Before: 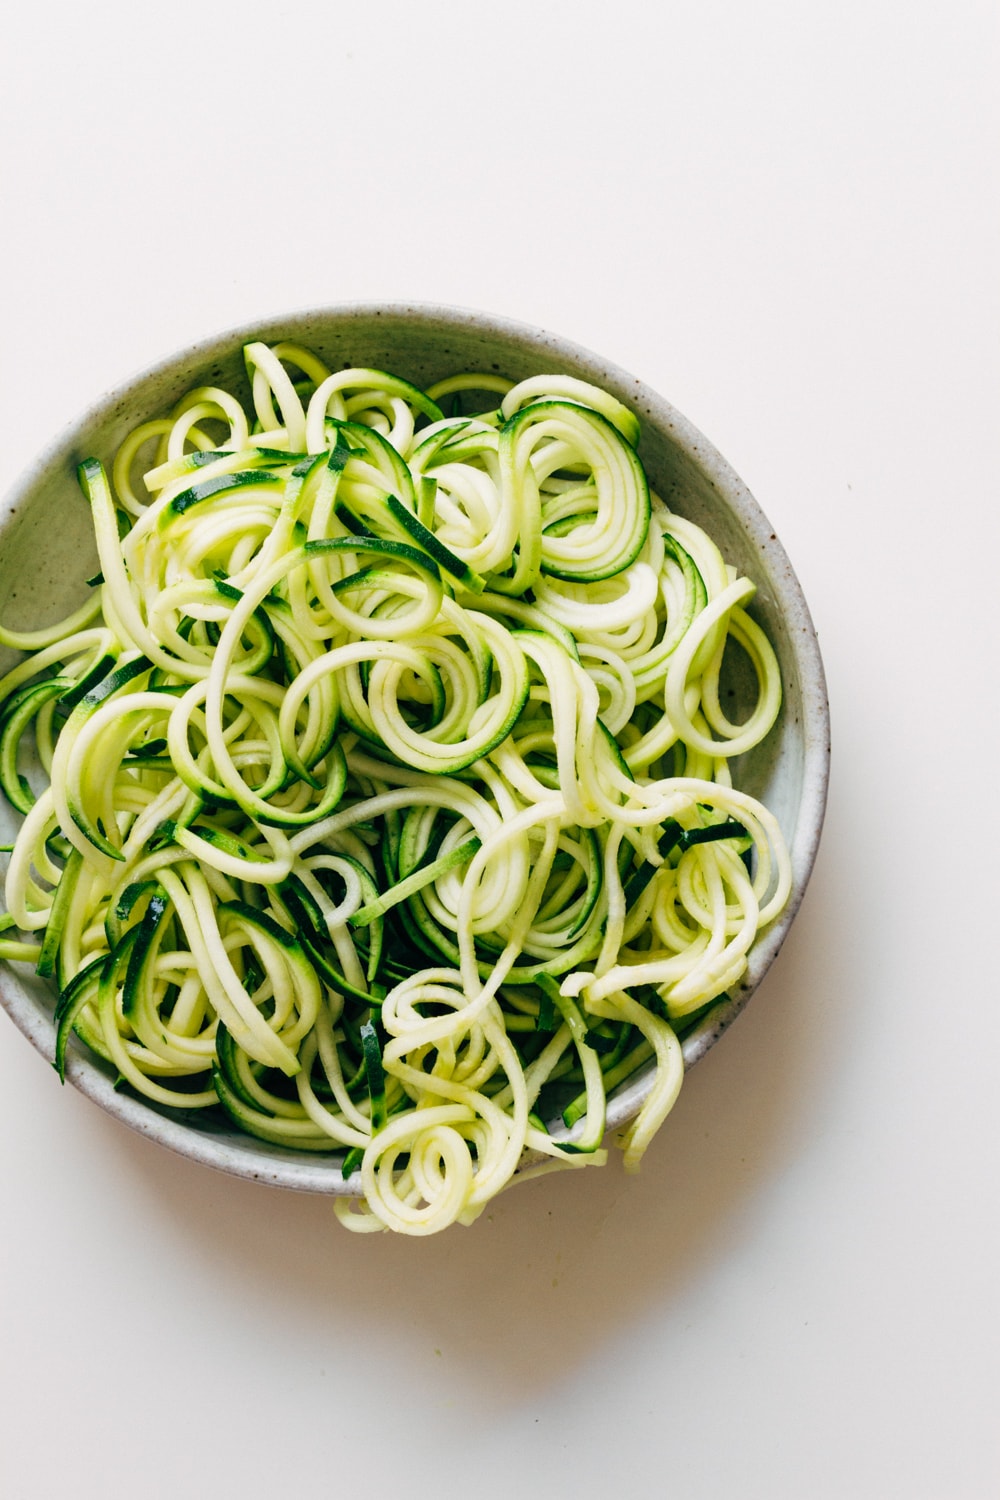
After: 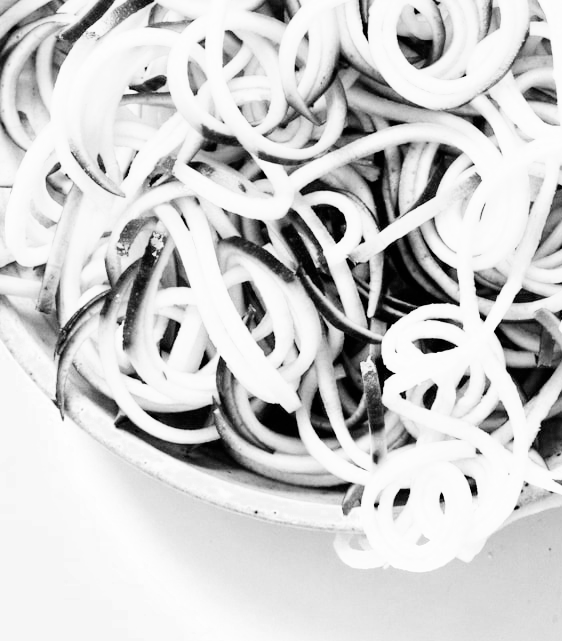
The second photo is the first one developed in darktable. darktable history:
crop: top 44.278%, right 43.72%, bottom 12.962%
exposure: black level correction 0, exposure 1.994 EV, compensate highlight preservation false
color calibration: illuminant Planckian (black body), adaptation linear Bradford (ICC v4), x 0.36, y 0.366, temperature 4518.08 K
filmic rgb: black relative exposure -5.13 EV, white relative exposure 3.51 EV, threshold 2.97 EV, hardness 3.16, contrast 1.297, highlights saturation mix -48.91%, add noise in highlights 0, preserve chrominance max RGB, color science v3 (2019), use custom middle-gray values true, contrast in highlights soft, enable highlight reconstruction true
